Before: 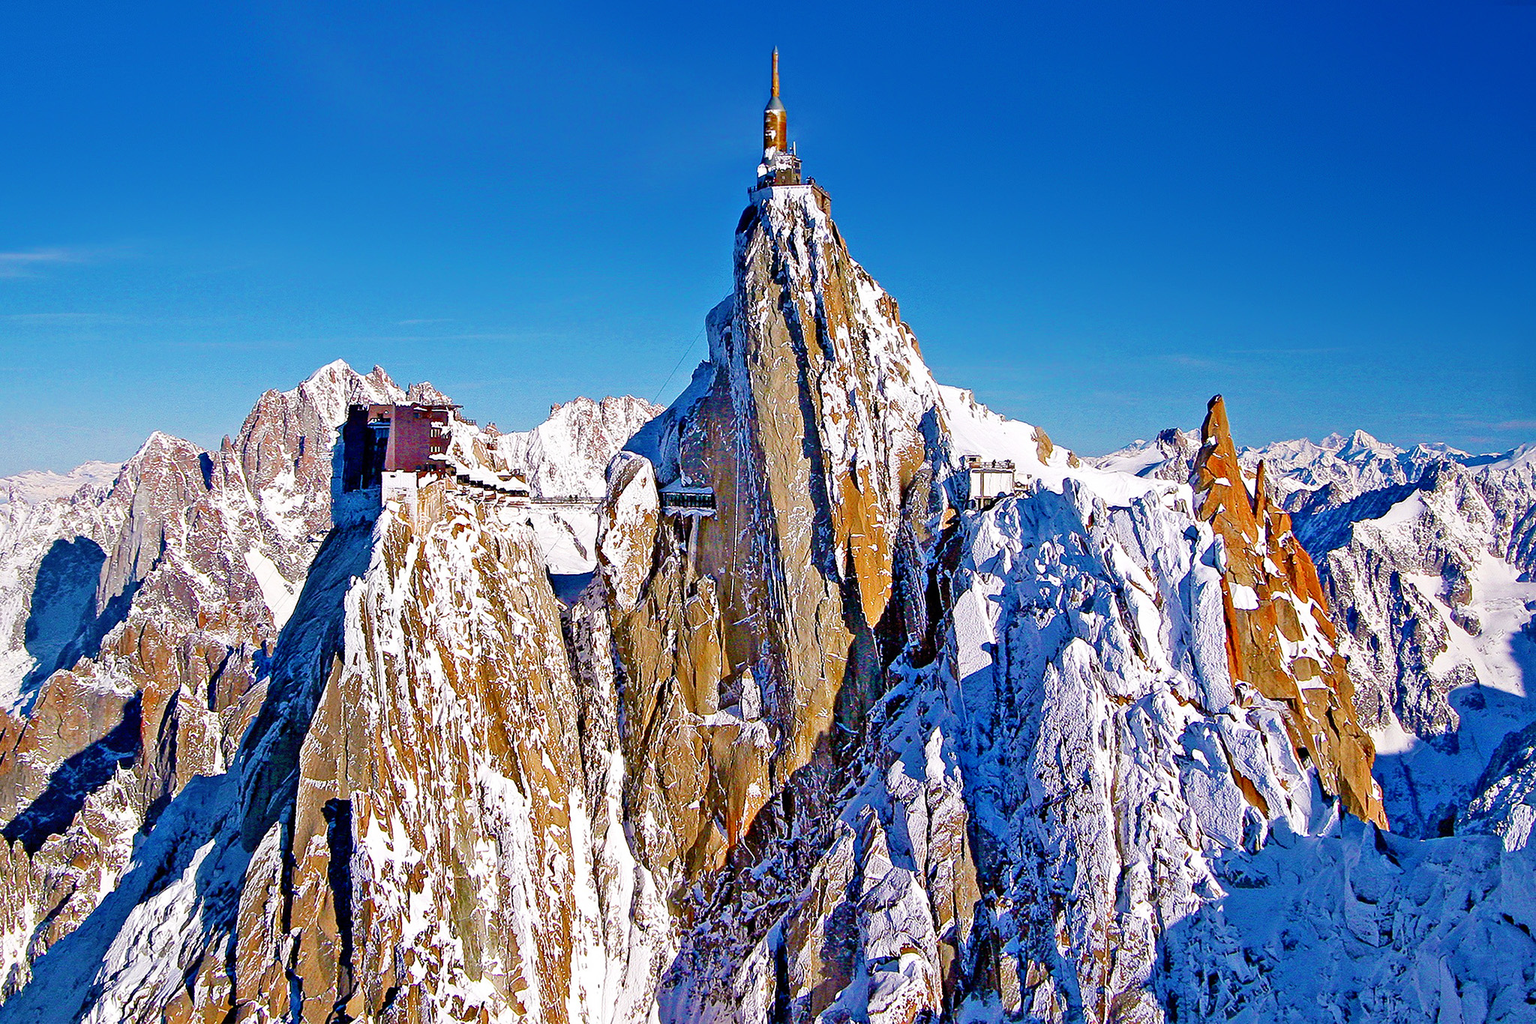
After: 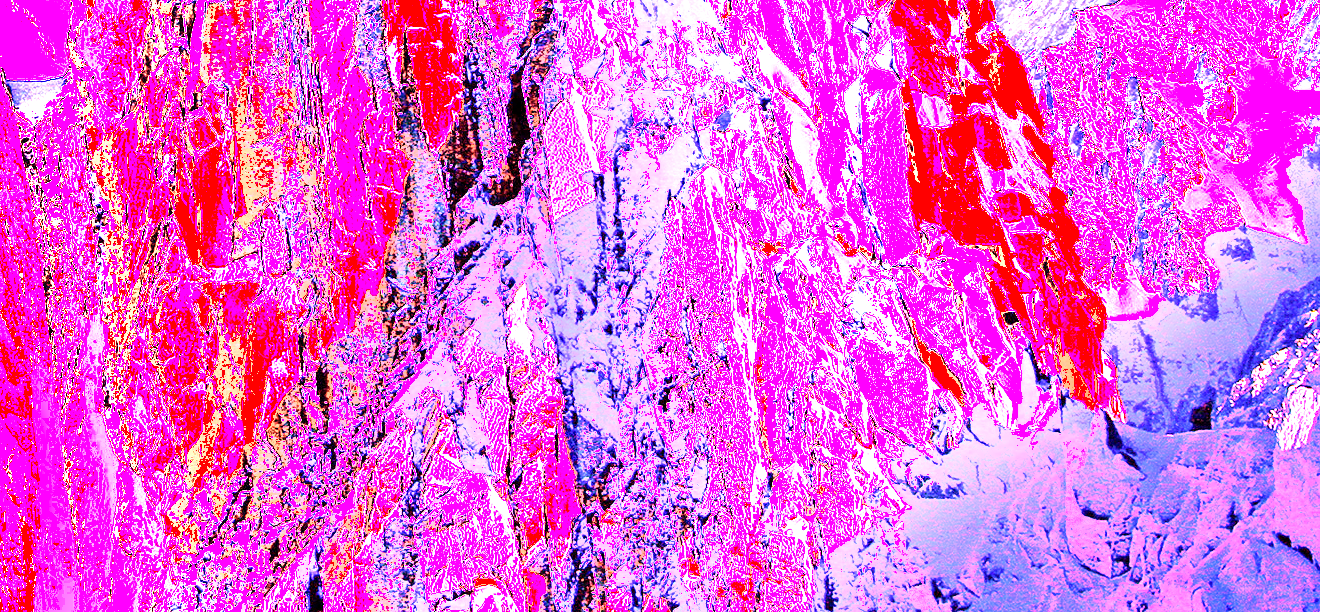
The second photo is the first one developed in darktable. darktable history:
crop and rotate: left 35.509%, top 50.238%, bottom 4.934%
white balance: red 4.26, blue 1.802
exposure: black level correction 0.001, exposure 0.5 EV, compensate exposure bias true, compensate highlight preservation false
shadows and highlights: shadows -23.08, highlights 46.15, soften with gaussian
